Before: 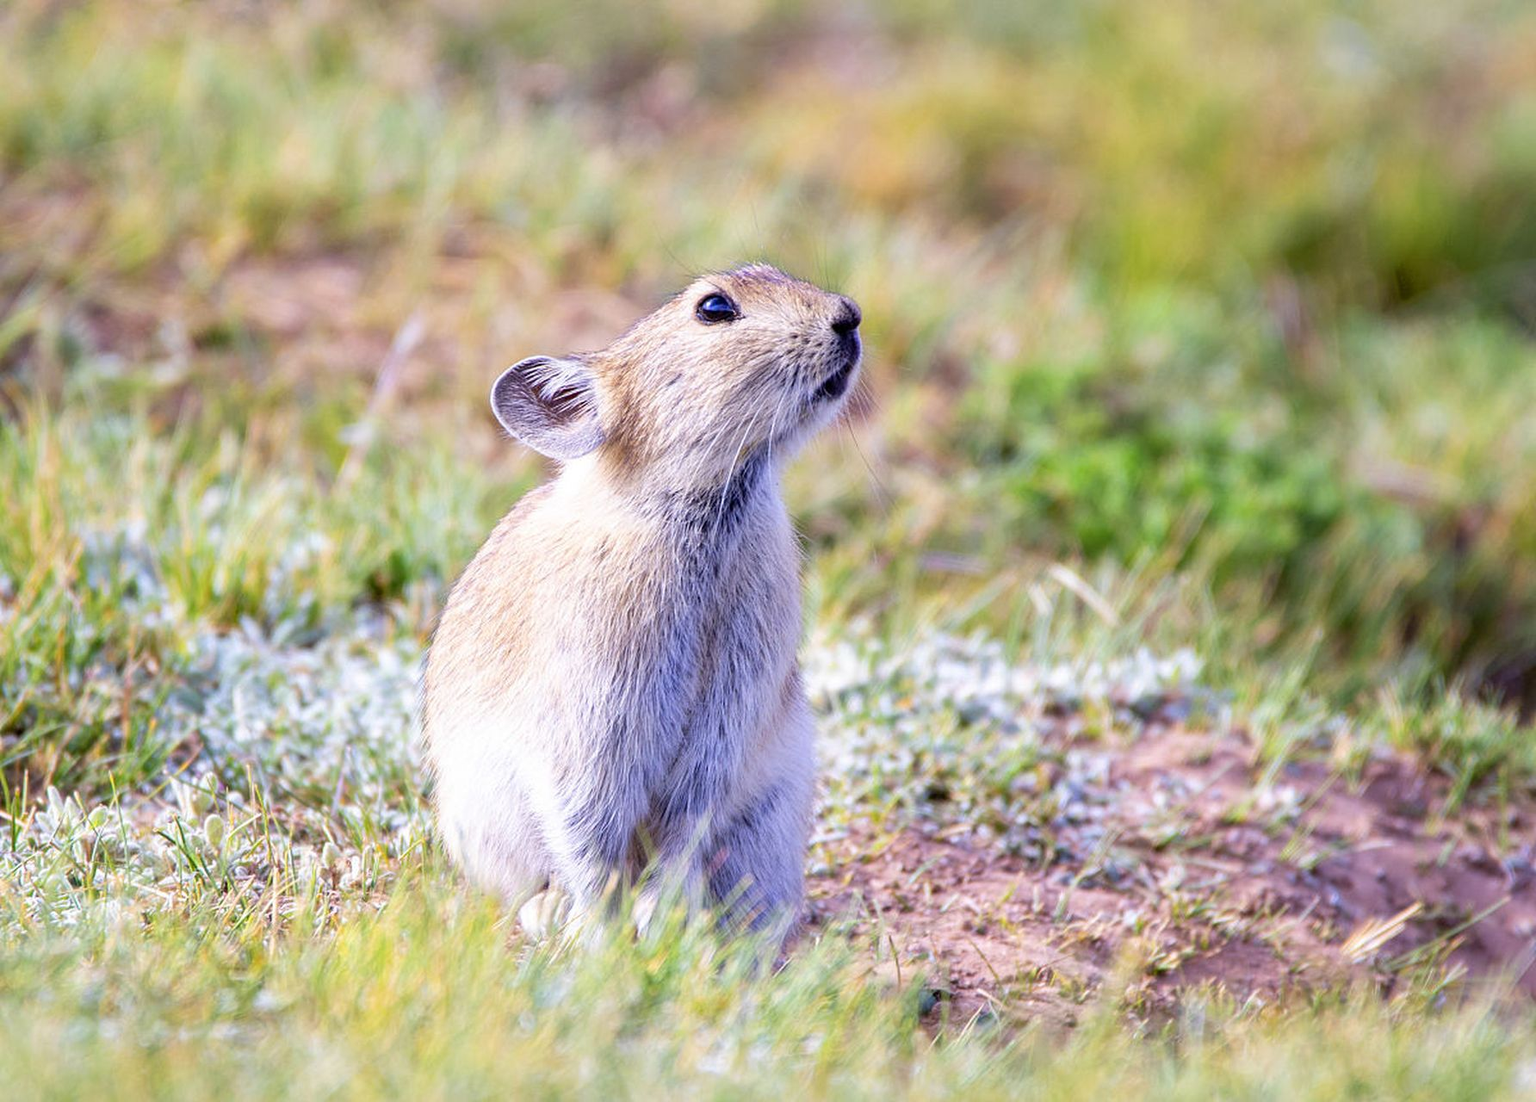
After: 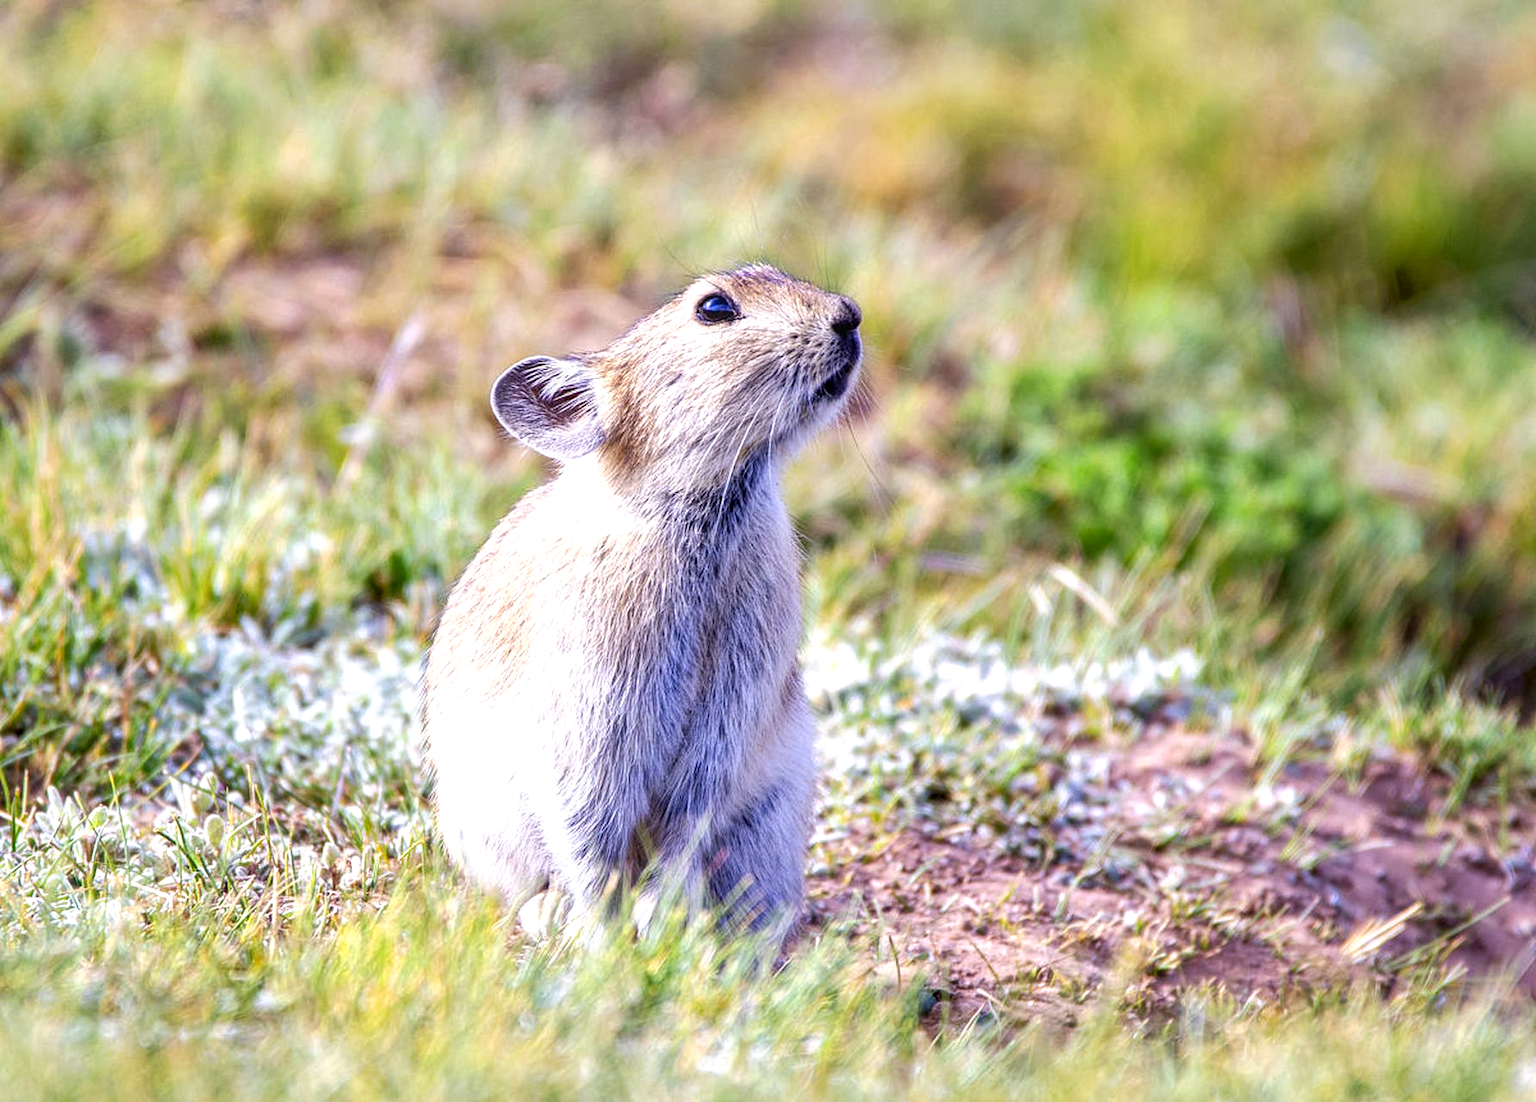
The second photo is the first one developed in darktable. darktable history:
tone curve: curves: ch0 [(0, 0) (0.003, 0.002) (0.011, 0.01) (0.025, 0.022) (0.044, 0.039) (0.069, 0.061) (0.1, 0.088) (0.136, 0.126) (0.177, 0.167) (0.224, 0.211) (0.277, 0.27) (0.335, 0.335) (0.399, 0.407) (0.468, 0.485) (0.543, 0.569) (0.623, 0.659) (0.709, 0.756) (0.801, 0.851) (0.898, 0.961) (1, 1)], preserve colors none
local contrast: on, module defaults
tone equalizer: edges refinement/feathering 500, mask exposure compensation -1.57 EV, preserve details no
shadows and highlights: radius 127.28, shadows 30.44, highlights -30.93, low approximation 0.01, soften with gaussian
